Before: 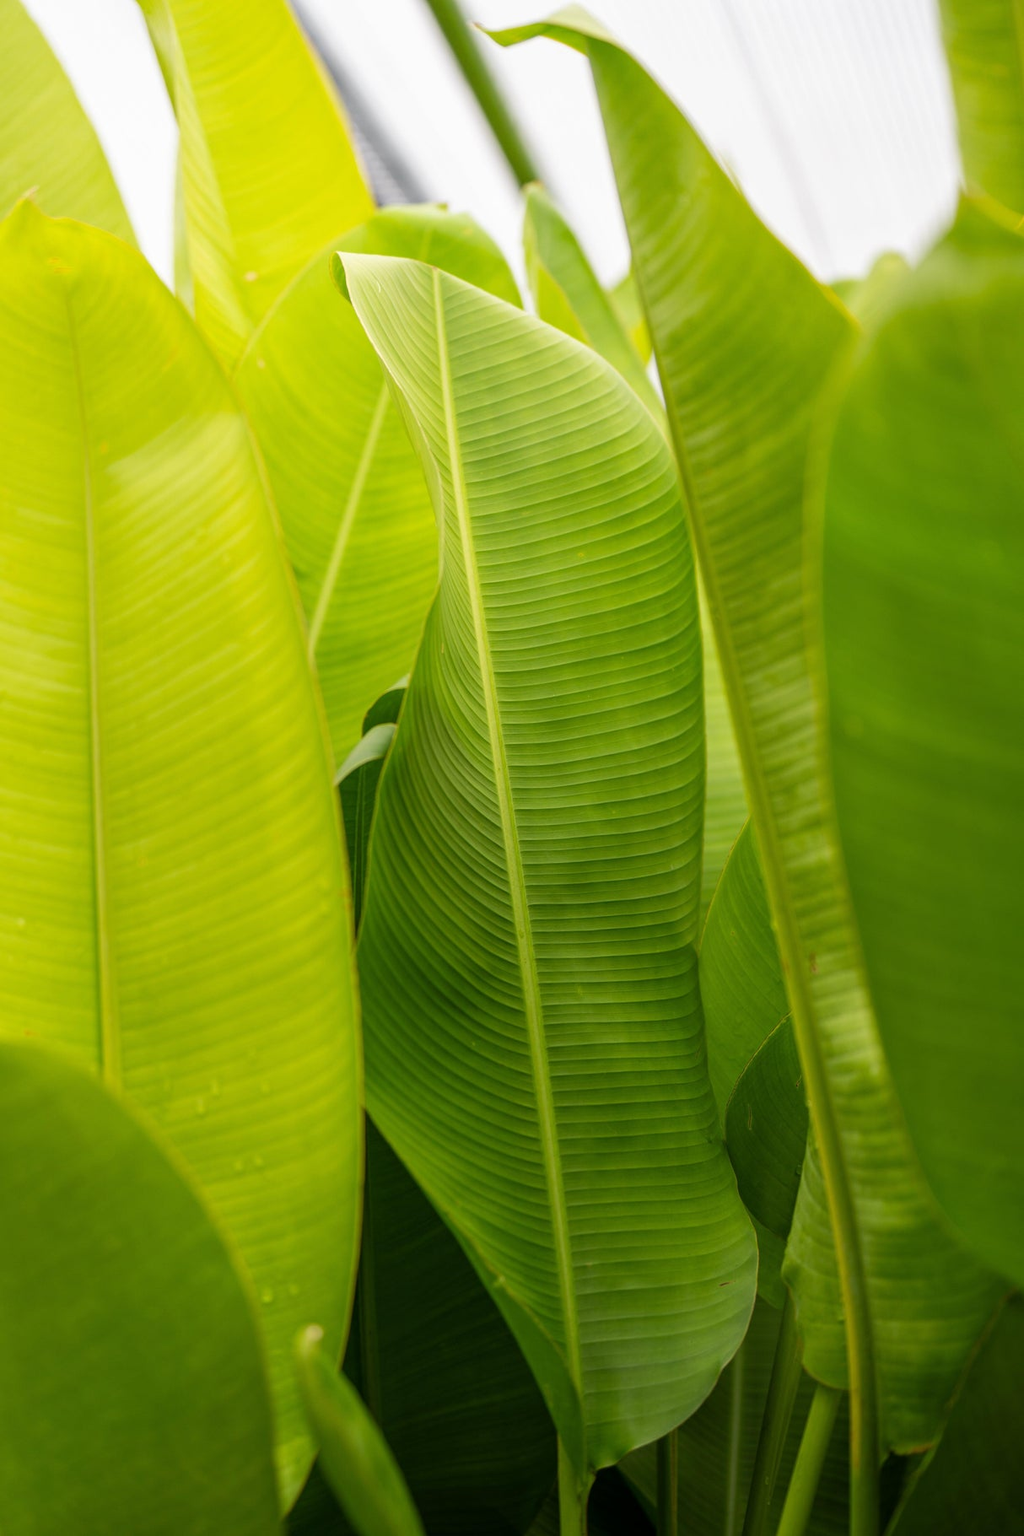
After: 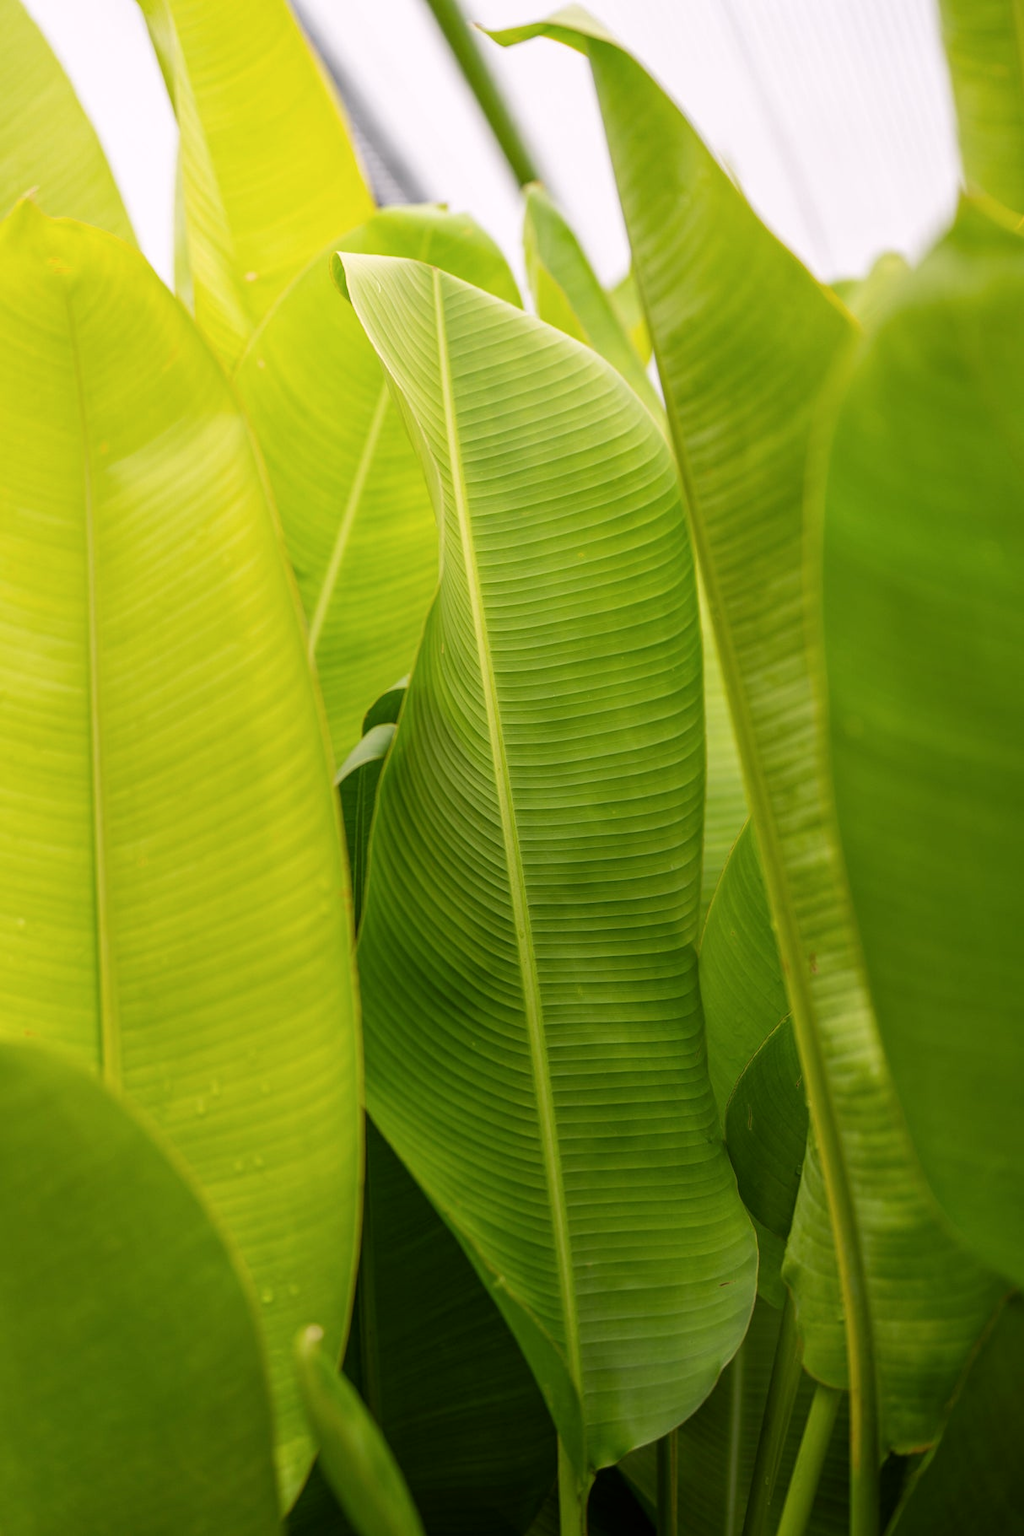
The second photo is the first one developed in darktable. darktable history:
color correction: highlights a* 3.12, highlights b* -1.55, shadows a* -0.101, shadows b* 2.52, saturation 0.98
